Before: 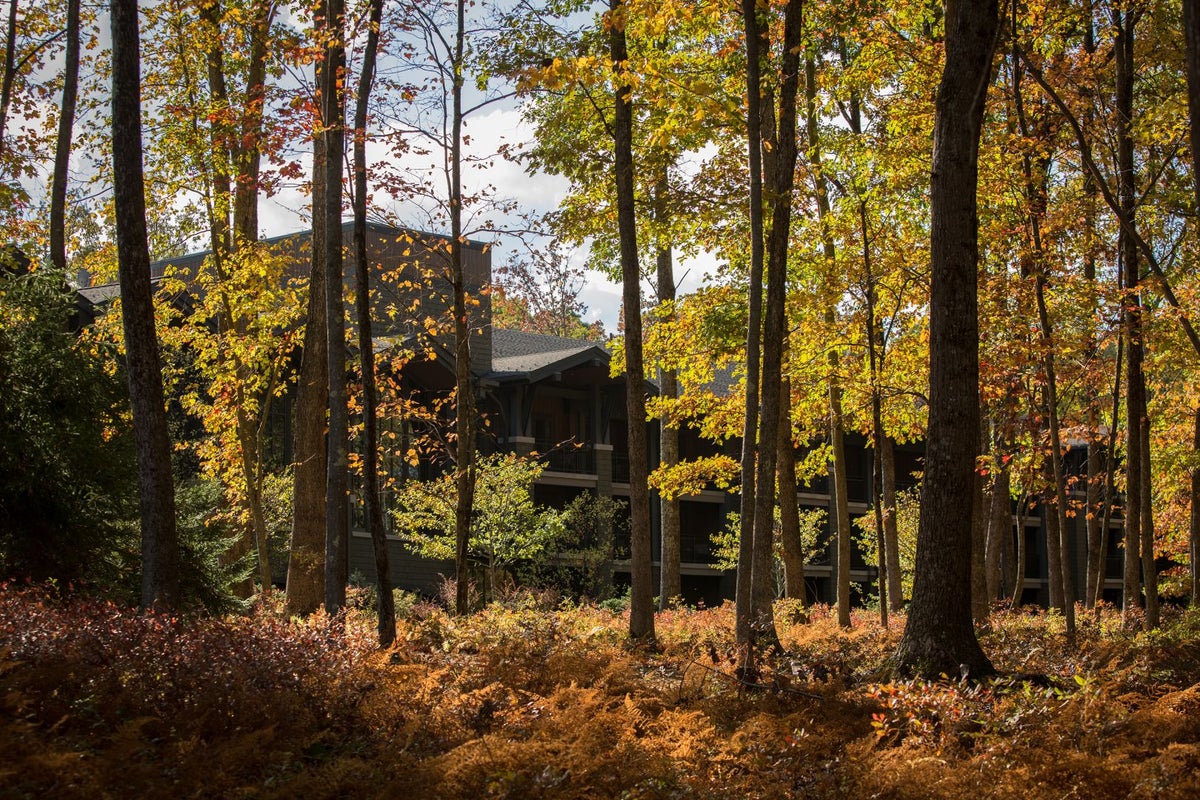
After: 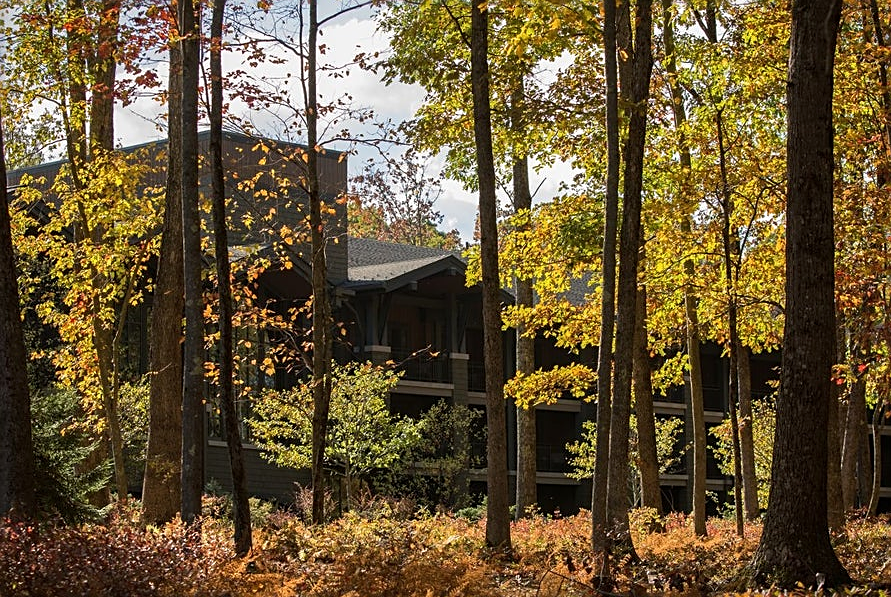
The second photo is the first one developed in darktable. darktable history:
sharpen: on, module defaults
crop and rotate: left 12.035%, top 11.459%, right 13.693%, bottom 13.864%
